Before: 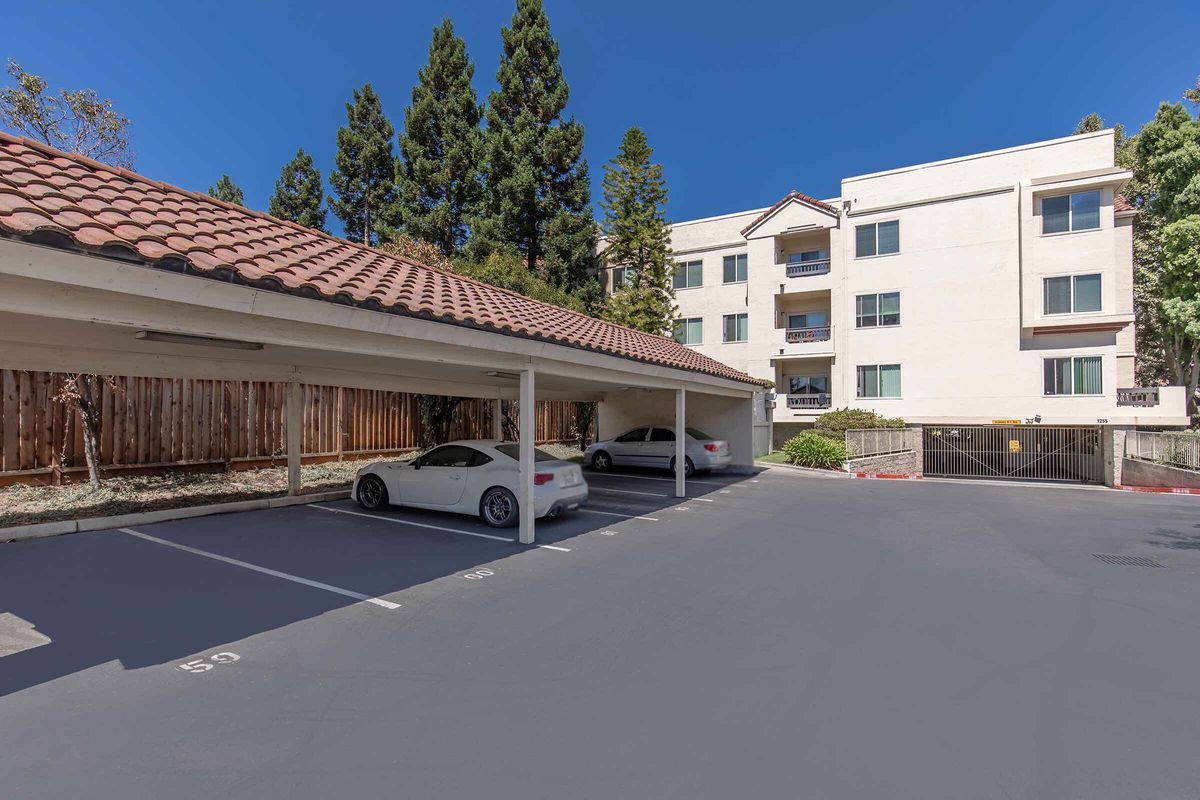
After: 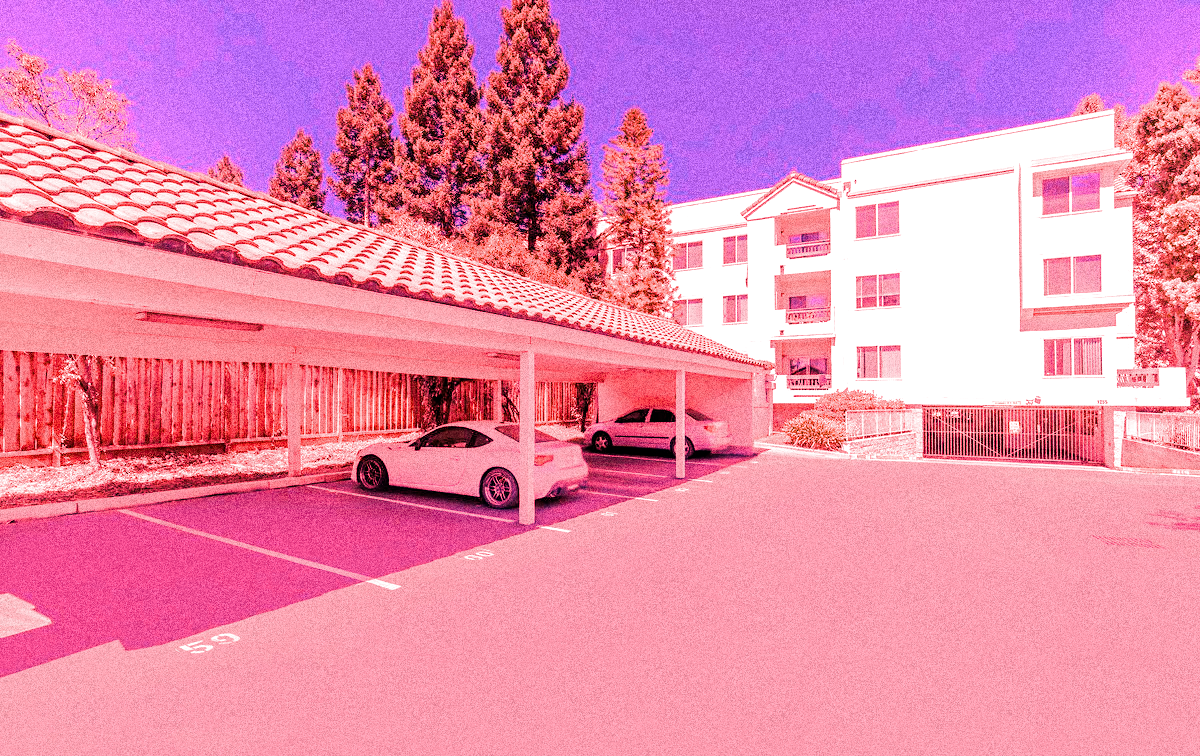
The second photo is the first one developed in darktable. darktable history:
filmic rgb: black relative exposure -7.65 EV, white relative exposure 4.56 EV, hardness 3.61
grain: coarseness 10.62 ISO, strength 55.56%
crop and rotate: top 2.479%, bottom 3.018%
white balance: red 4.26, blue 1.802
